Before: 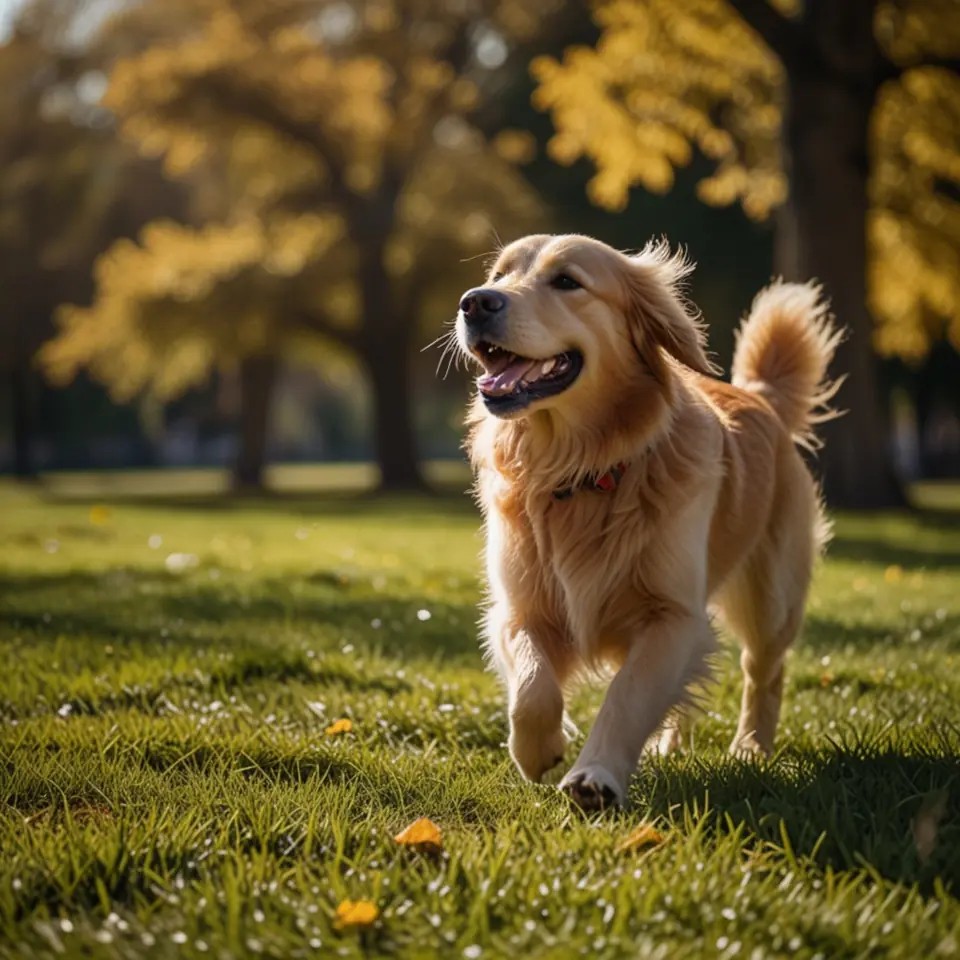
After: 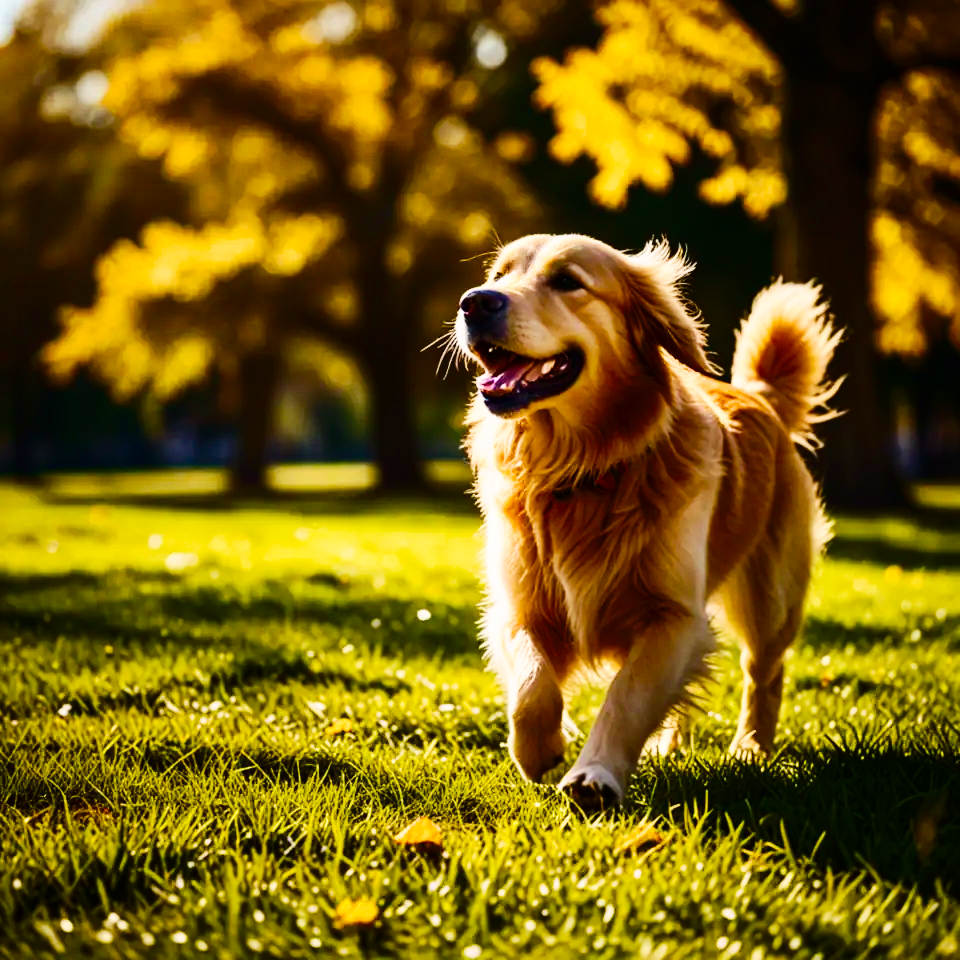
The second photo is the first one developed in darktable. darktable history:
contrast brightness saturation: contrast 0.28
base curve: curves: ch0 [(0, 0) (0.036, 0.025) (0.121, 0.166) (0.206, 0.329) (0.605, 0.79) (1, 1)], preserve colors none
velvia: strength 51%, mid-tones bias 0.51
color zones: curves: ch0 [(0, 0.5) (0.143, 0.5) (0.286, 0.5) (0.429, 0.495) (0.571, 0.437) (0.714, 0.44) (0.857, 0.496) (1, 0.5)]
